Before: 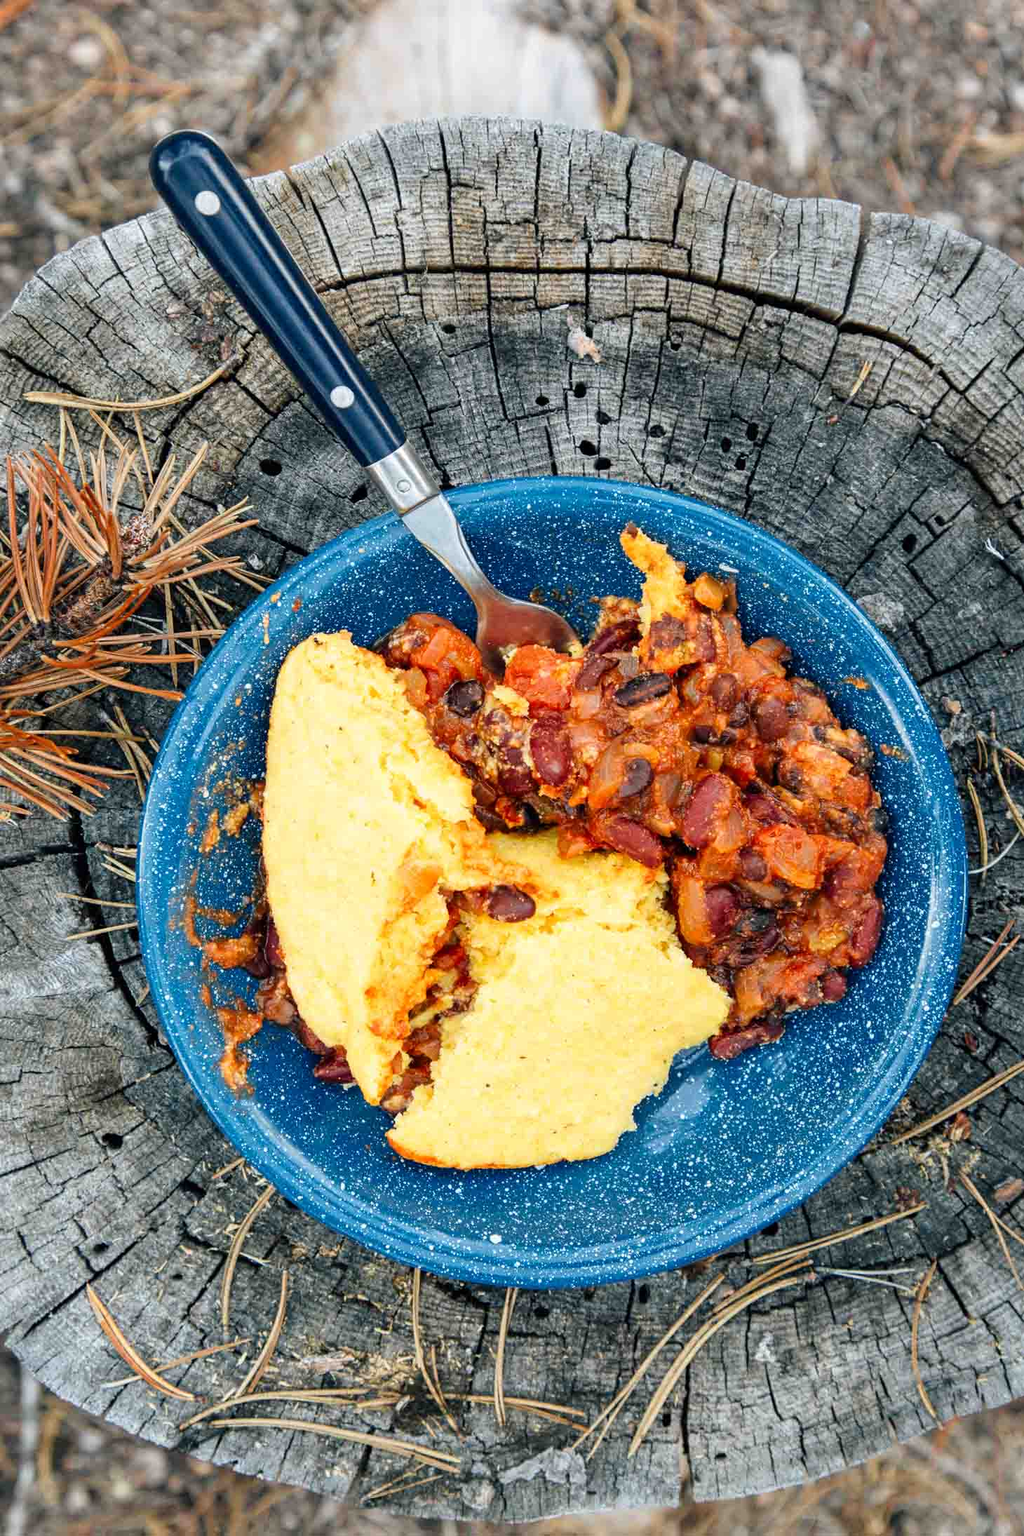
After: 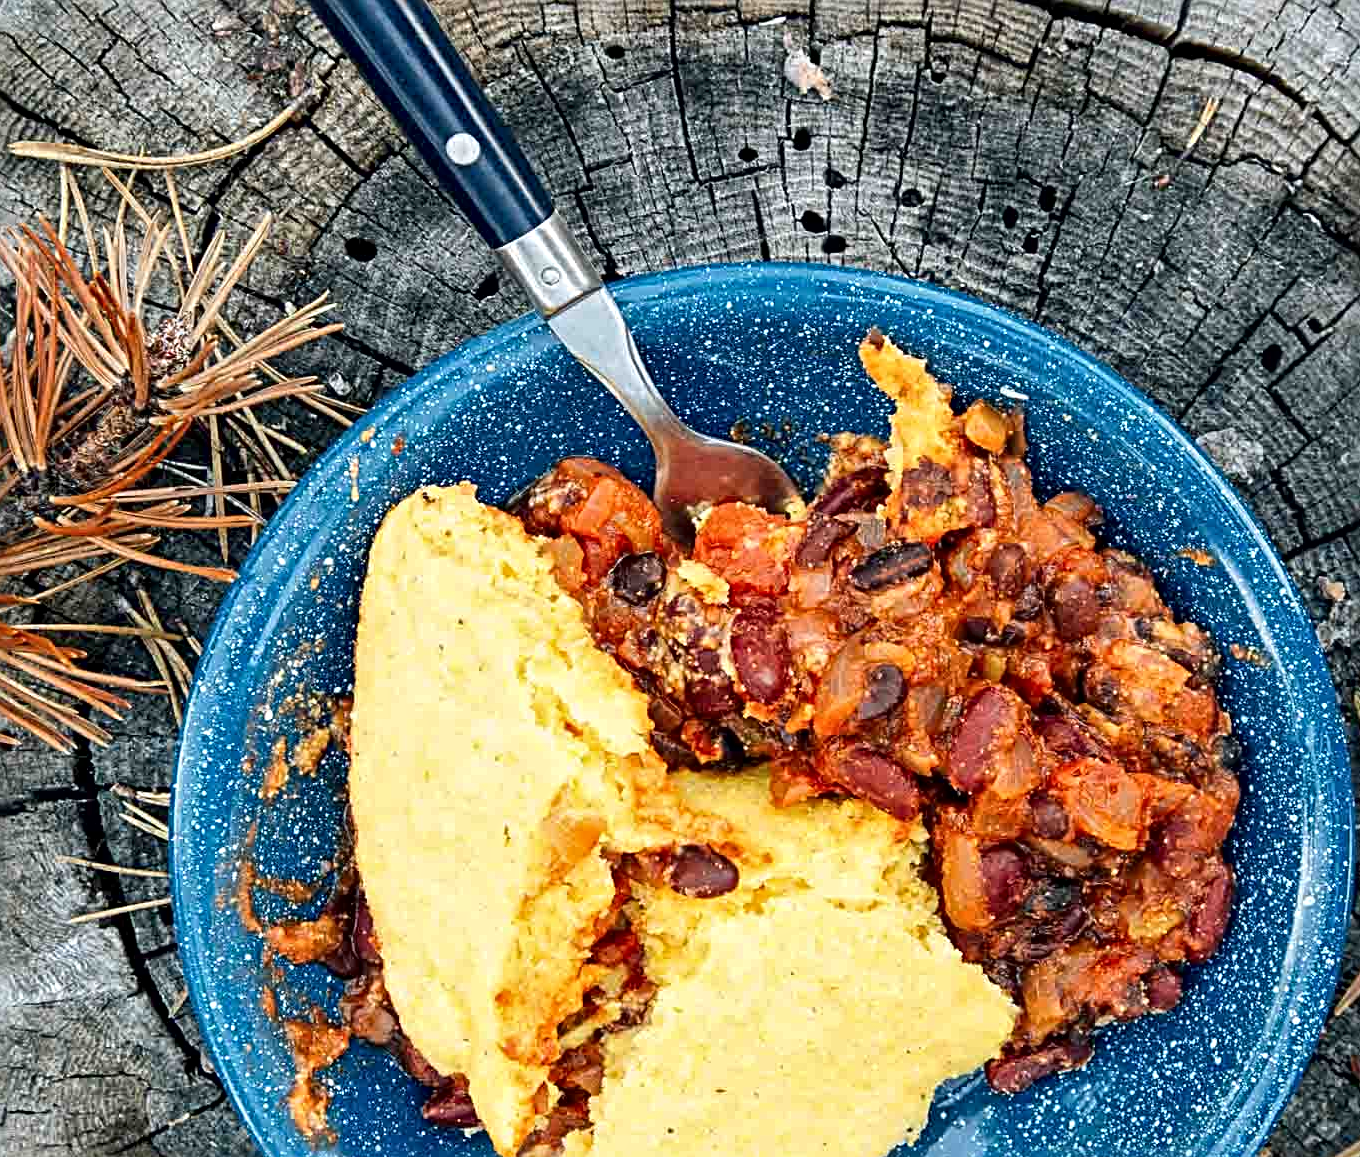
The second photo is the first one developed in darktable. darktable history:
local contrast: mode bilateral grid, contrast 29, coarseness 24, midtone range 0.2
sharpen: radius 3.975
crop: left 1.772%, top 19.042%, right 5.056%, bottom 28.123%
tone equalizer: edges refinement/feathering 500, mask exposure compensation -1.57 EV, preserve details no
